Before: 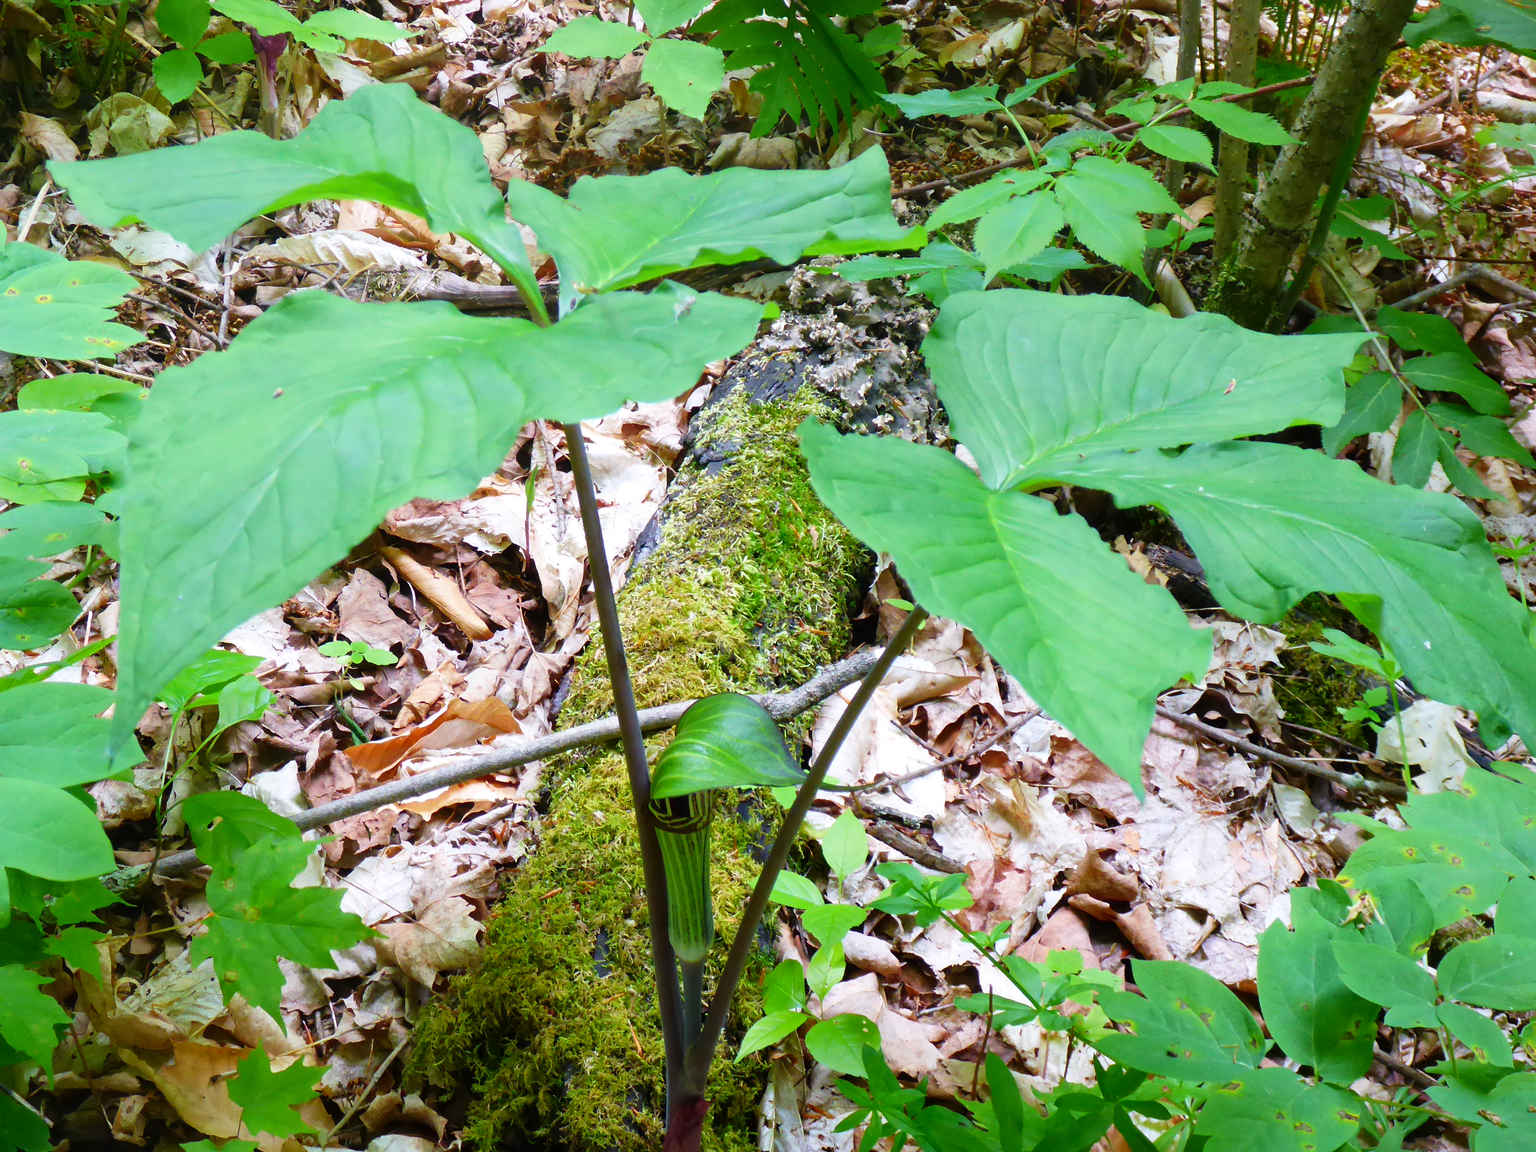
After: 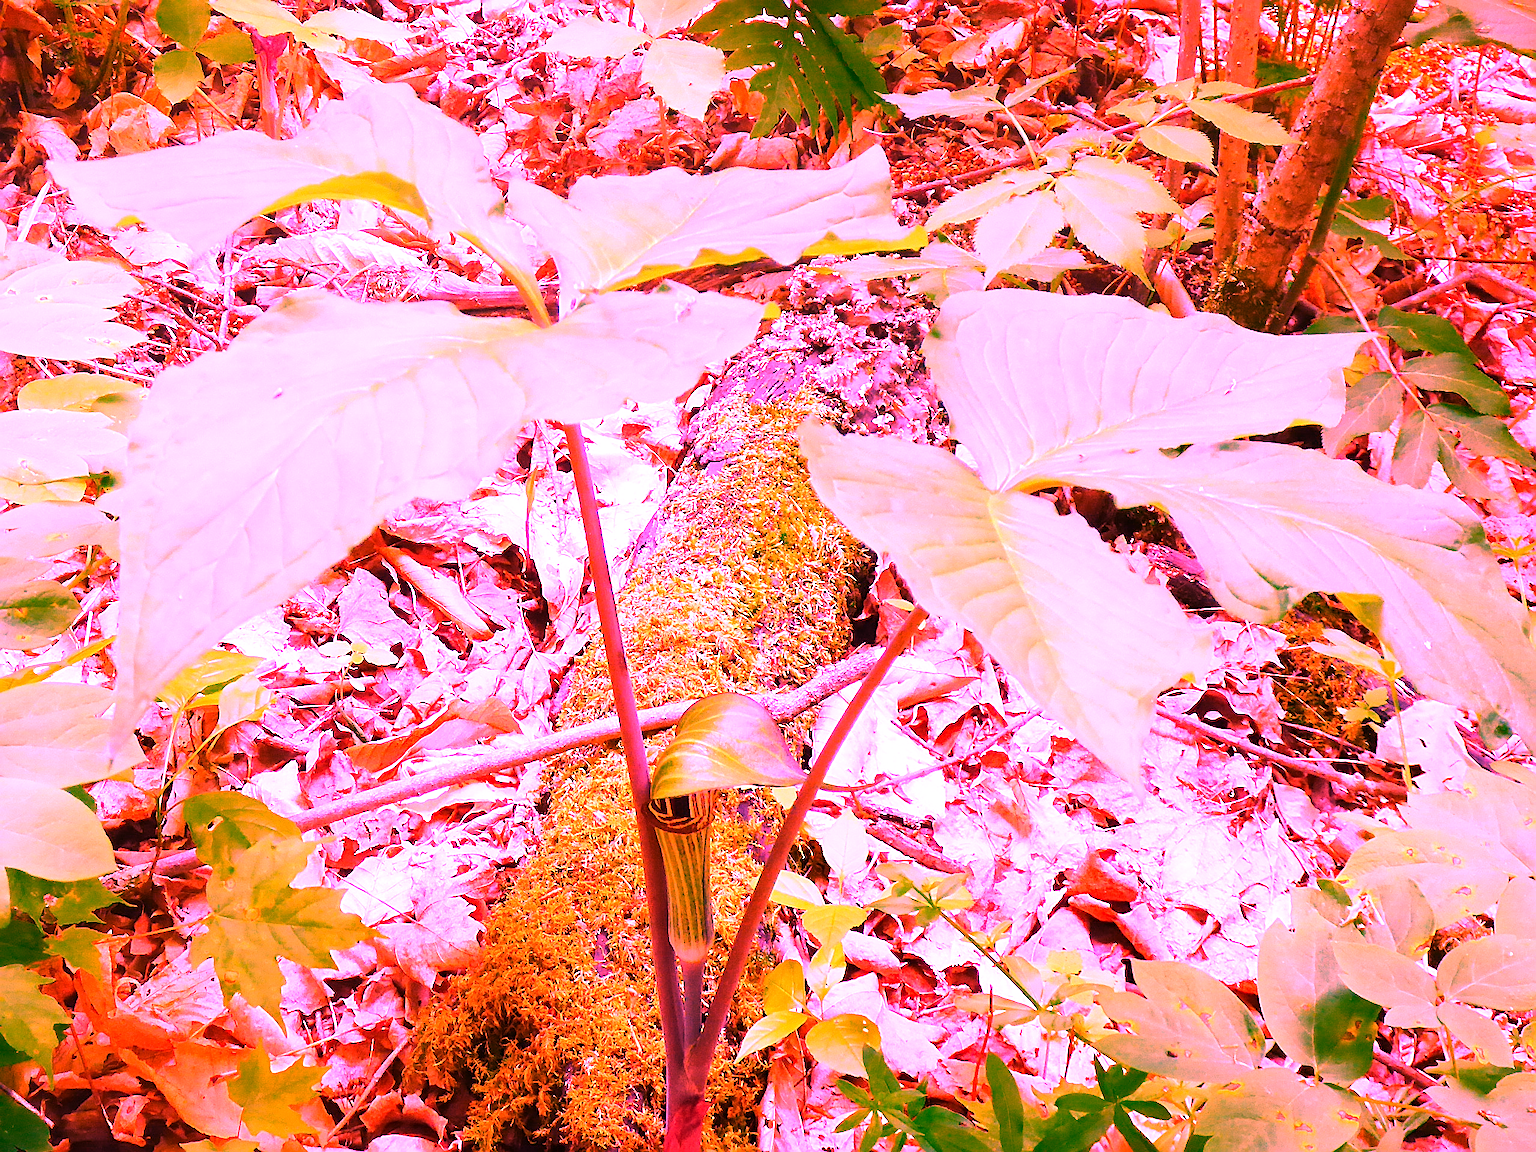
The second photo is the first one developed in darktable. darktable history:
sharpen: on, module defaults
white balance: red 4.26, blue 1.802
